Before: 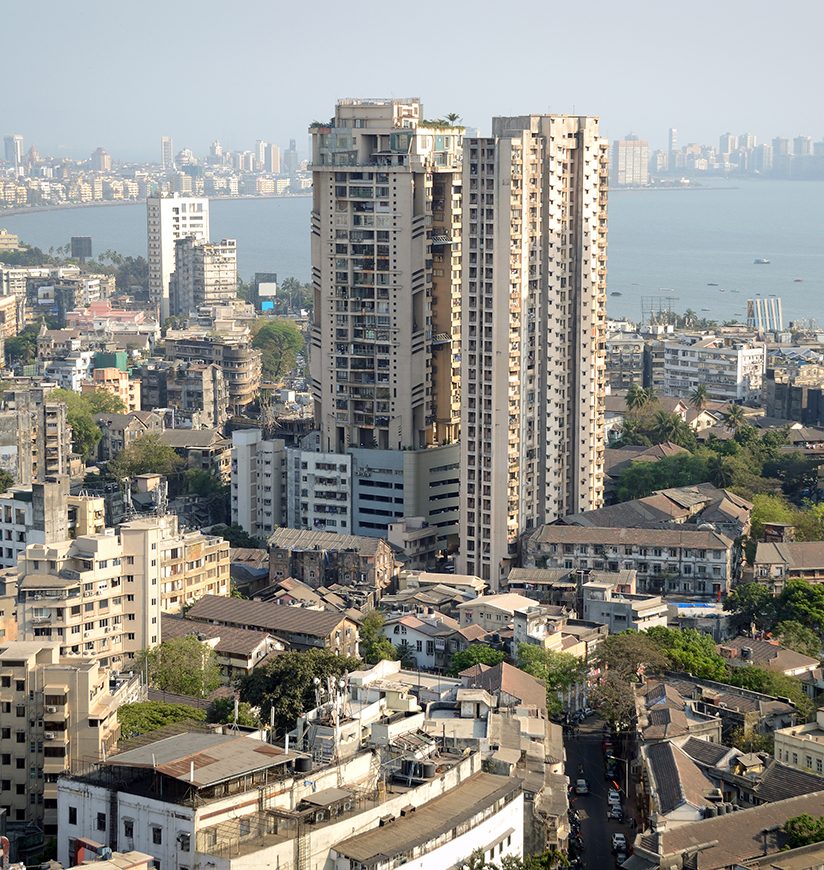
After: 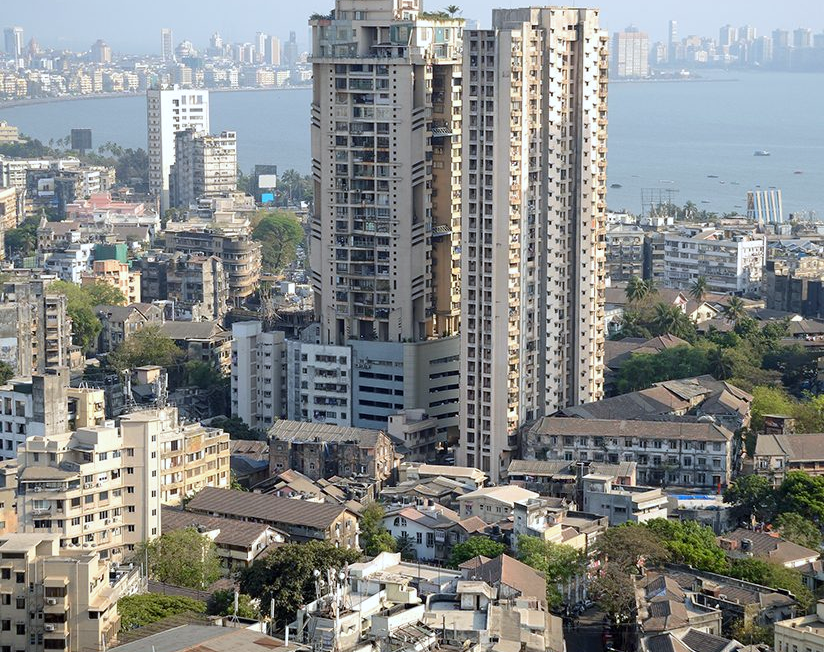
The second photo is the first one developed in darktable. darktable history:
white balance: red 0.967, blue 1.049
crop and rotate: top 12.5%, bottom 12.5%
